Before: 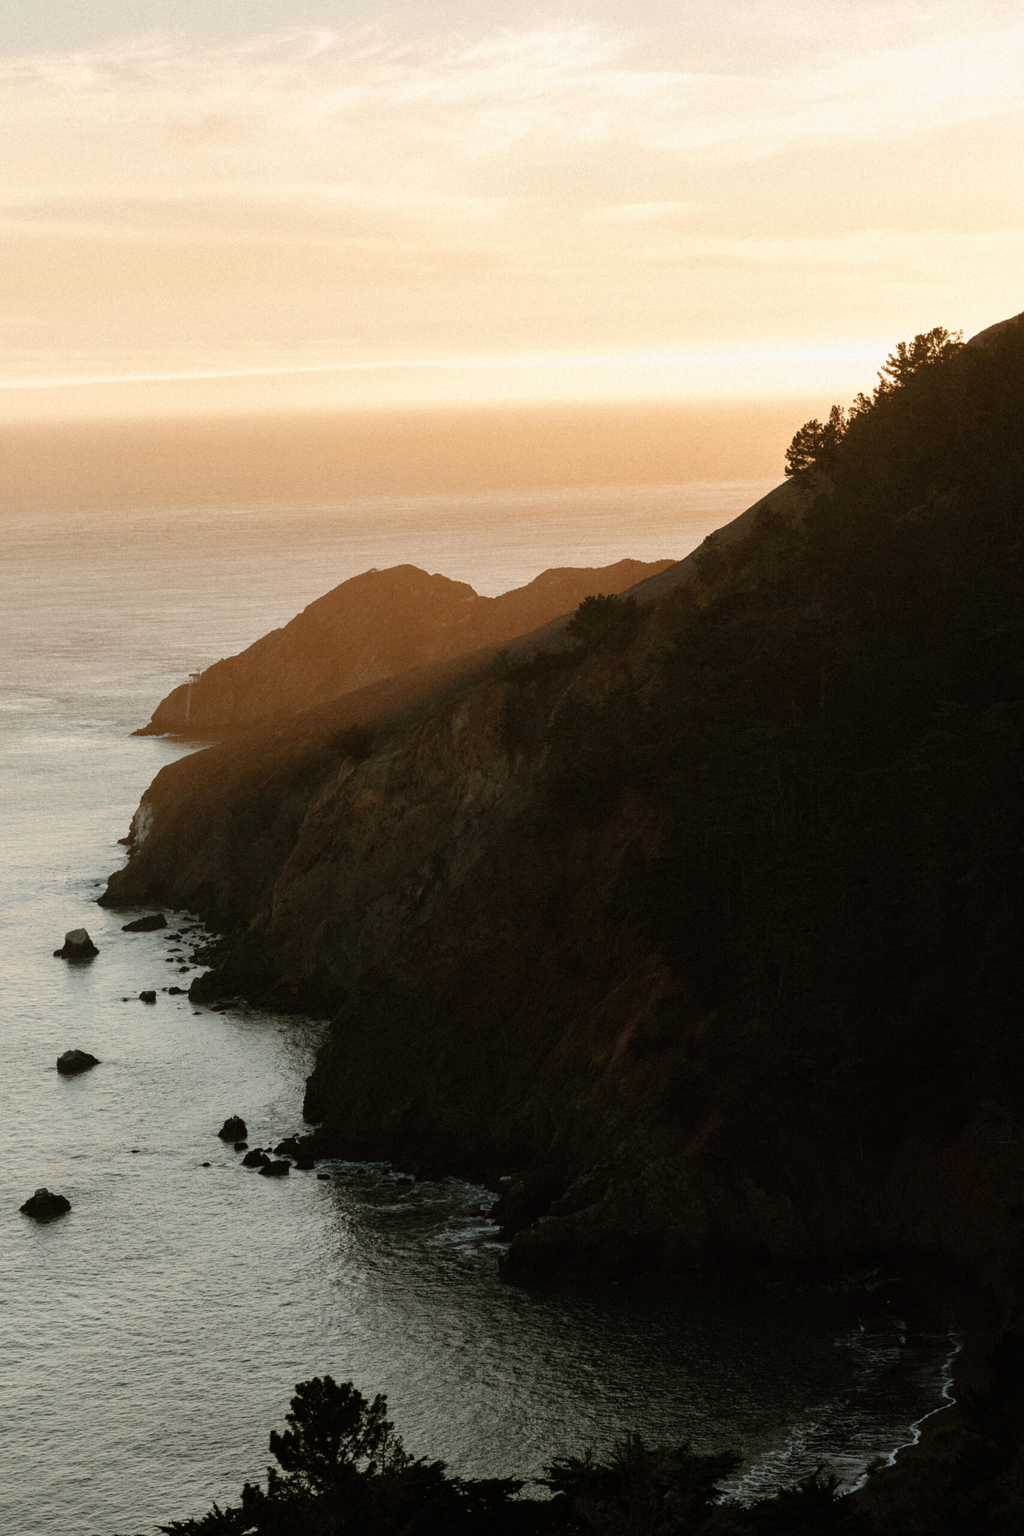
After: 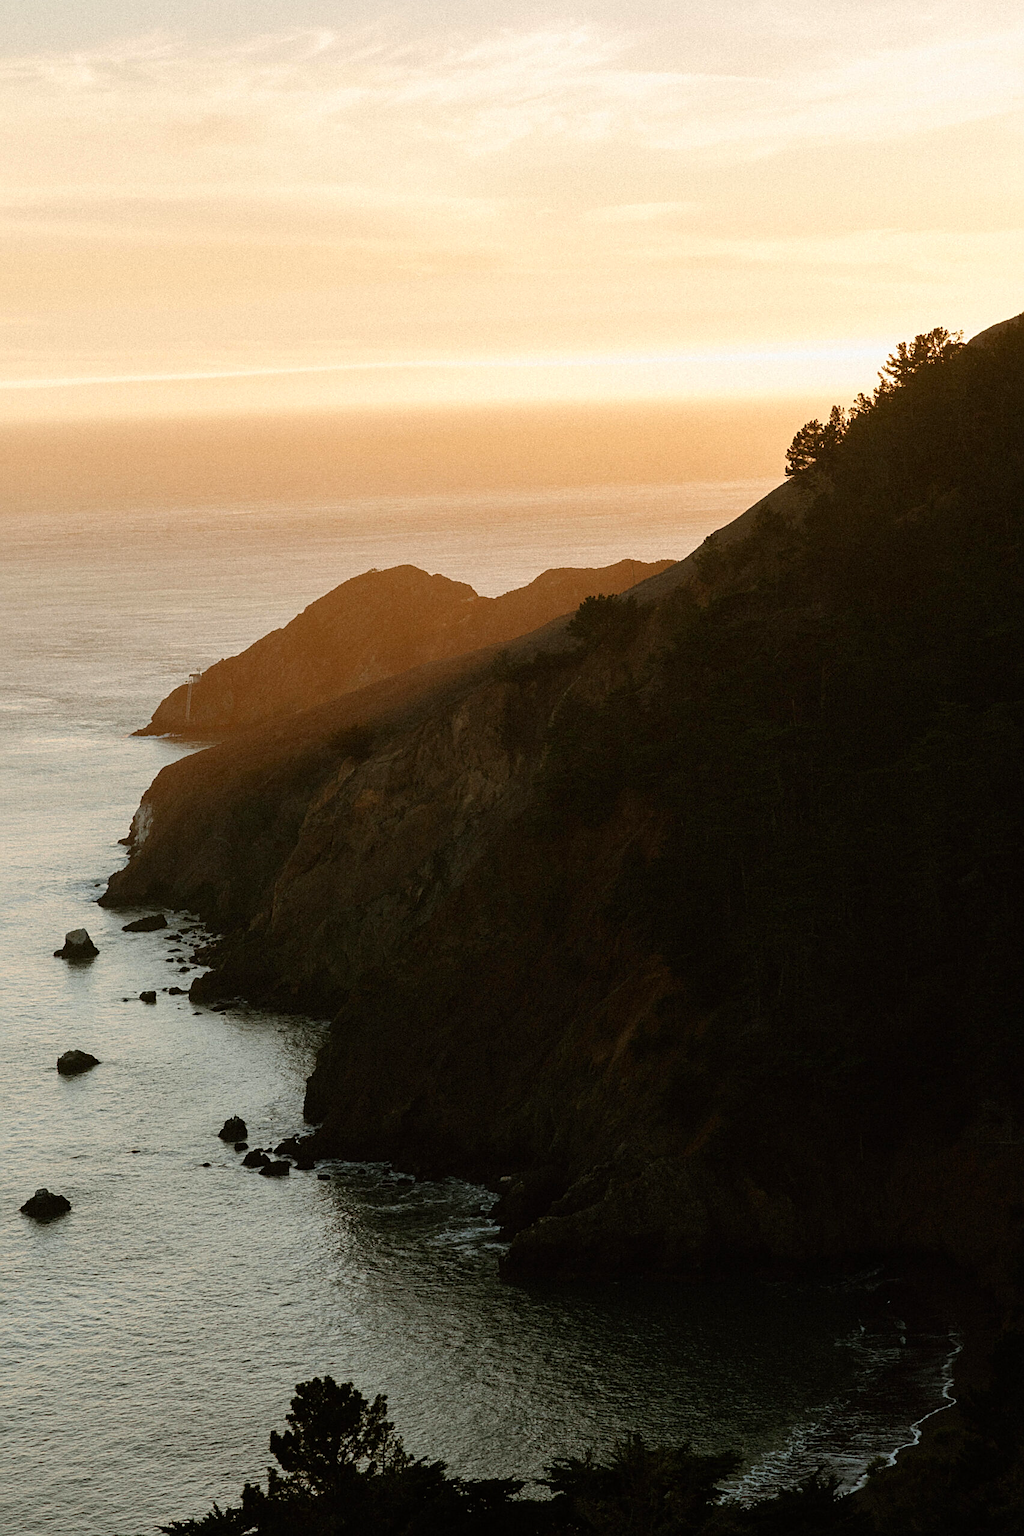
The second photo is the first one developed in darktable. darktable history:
sharpen: on, module defaults
contrast brightness saturation: contrast 0.039, saturation 0.156
